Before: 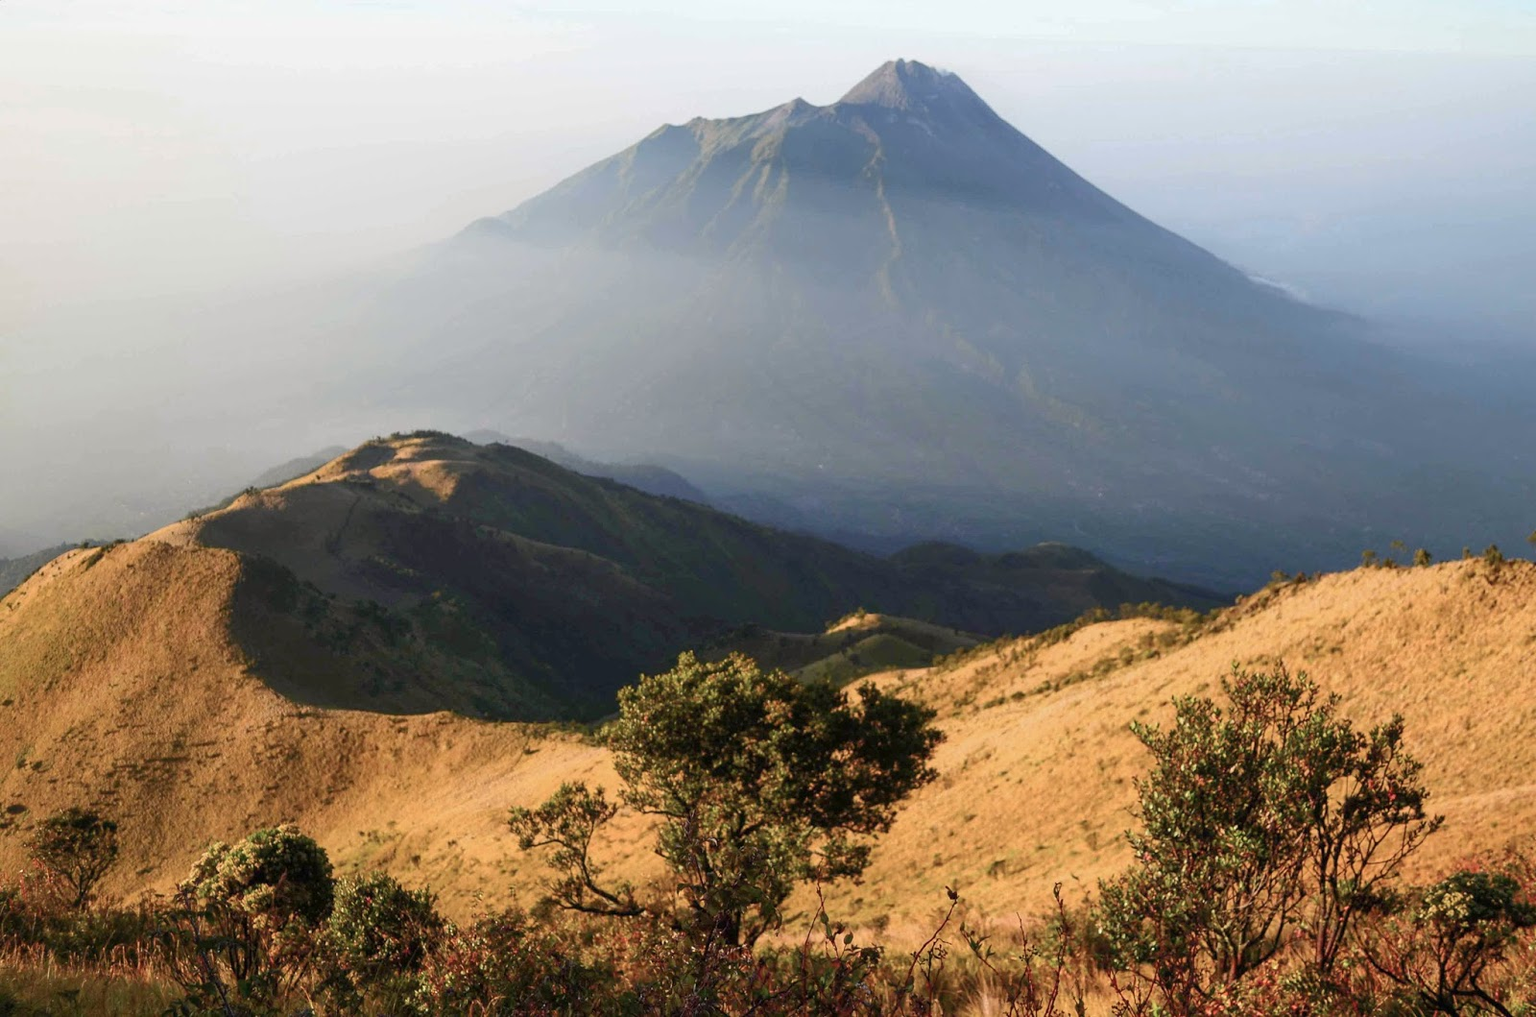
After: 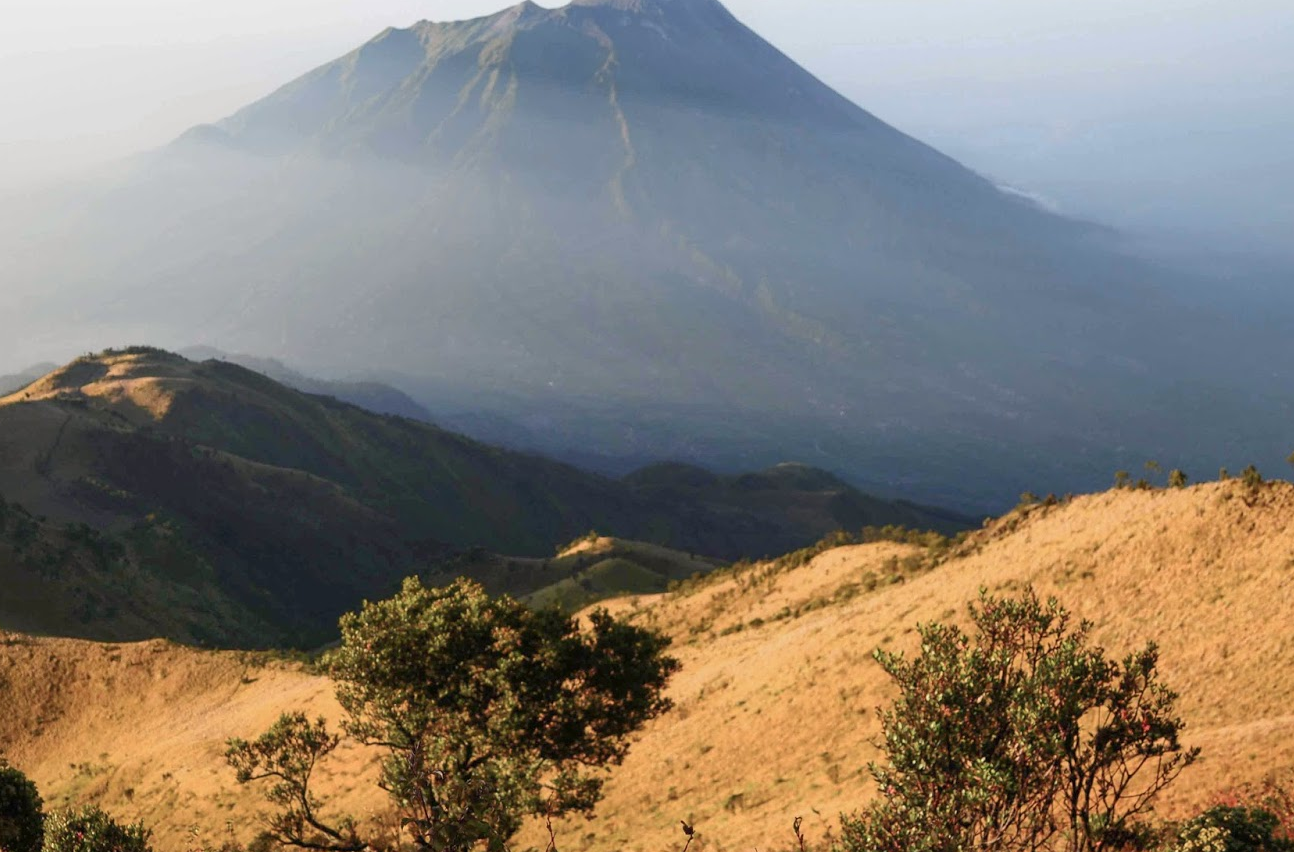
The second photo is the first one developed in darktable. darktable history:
crop: left 19.062%, top 9.716%, right 0.001%, bottom 9.773%
